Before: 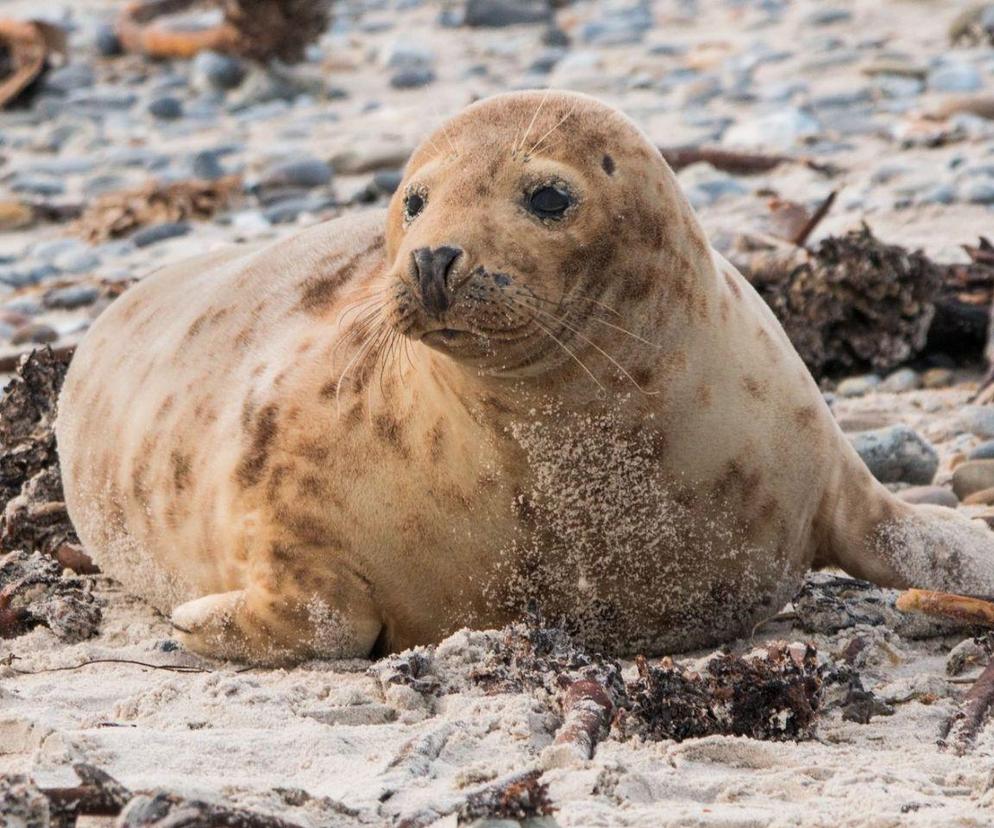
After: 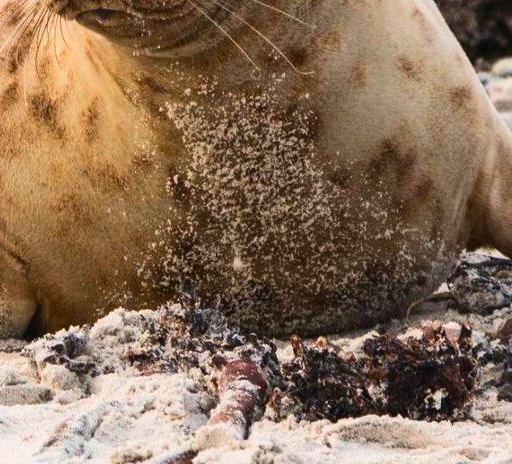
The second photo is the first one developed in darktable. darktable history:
contrast brightness saturation: contrast 0.217
crop: left 34.724%, top 38.713%, right 13.676%, bottom 5.196%
color balance rgb: global offset › luminance 0.495%, global offset › hue 57.59°, perceptual saturation grading › global saturation 19.314%, global vibrance 29.592%
